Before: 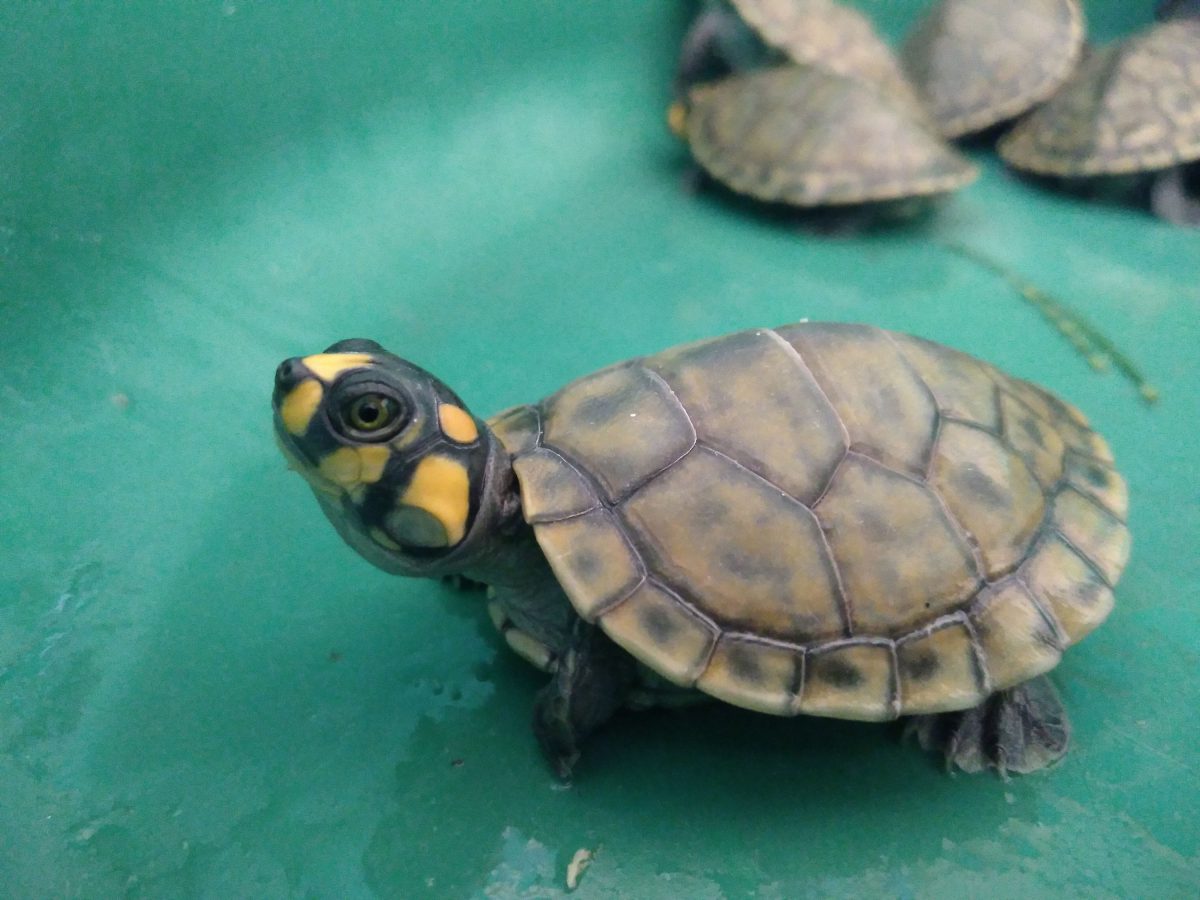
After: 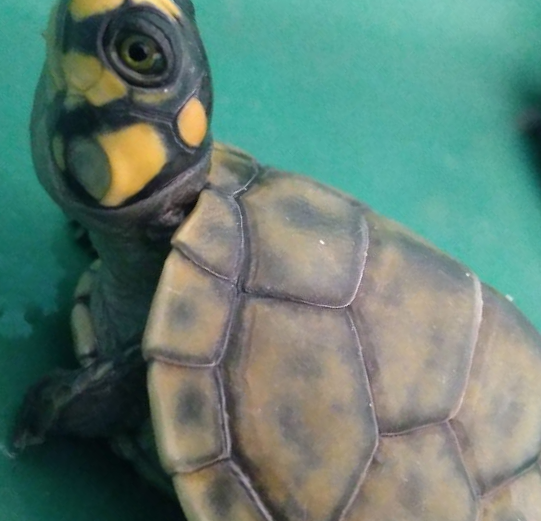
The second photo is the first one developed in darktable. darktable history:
crop and rotate: angle -45.53°, top 16.713%, right 0.83%, bottom 11.687%
